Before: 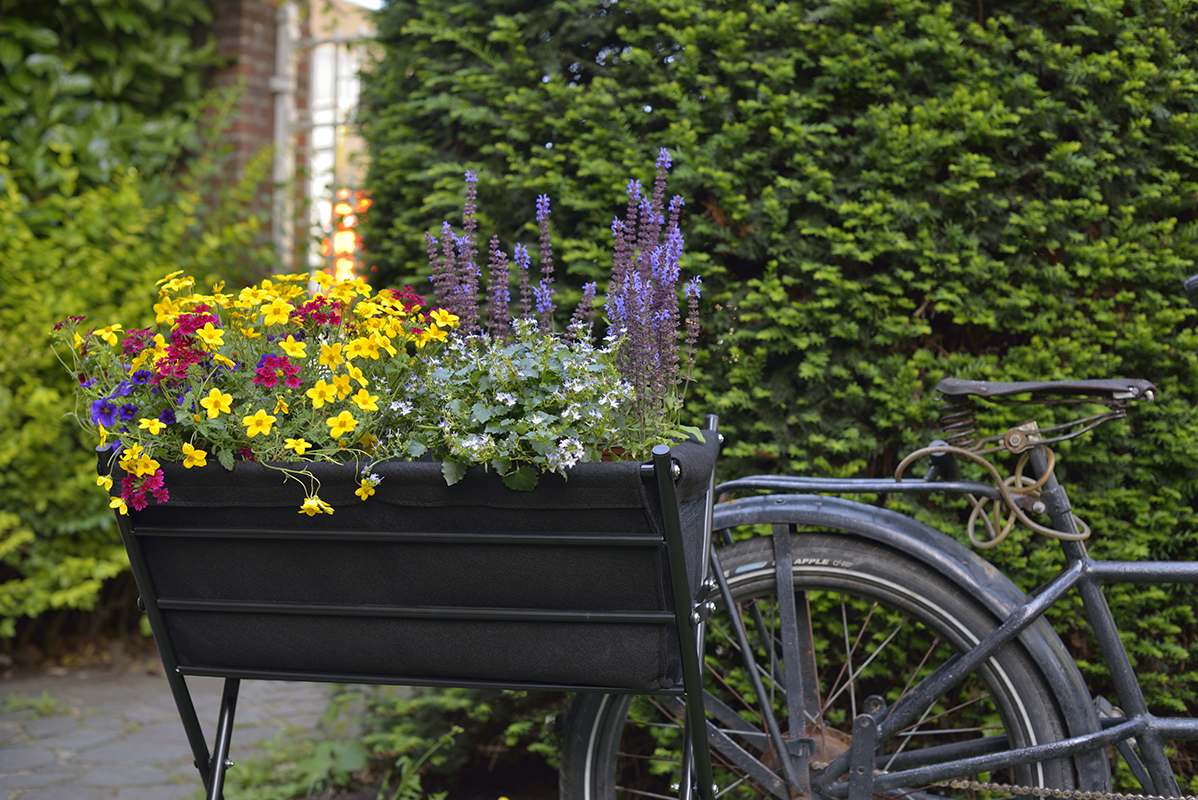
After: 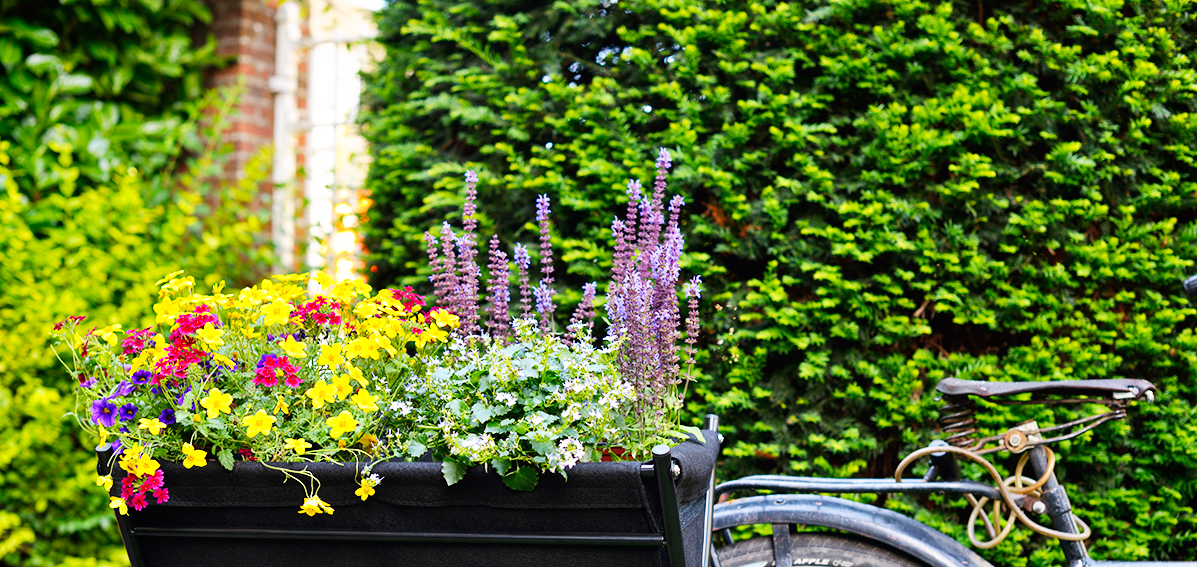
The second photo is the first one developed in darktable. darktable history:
base curve: curves: ch0 [(0, 0) (0.007, 0.004) (0.027, 0.03) (0.046, 0.07) (0.207, 0.54) (0.442, 0.872) (0.673, 0.972) (1, 1)], exposure shift 0.57, preserve colors none
crop: right 0.001%, bottom 29.005%
